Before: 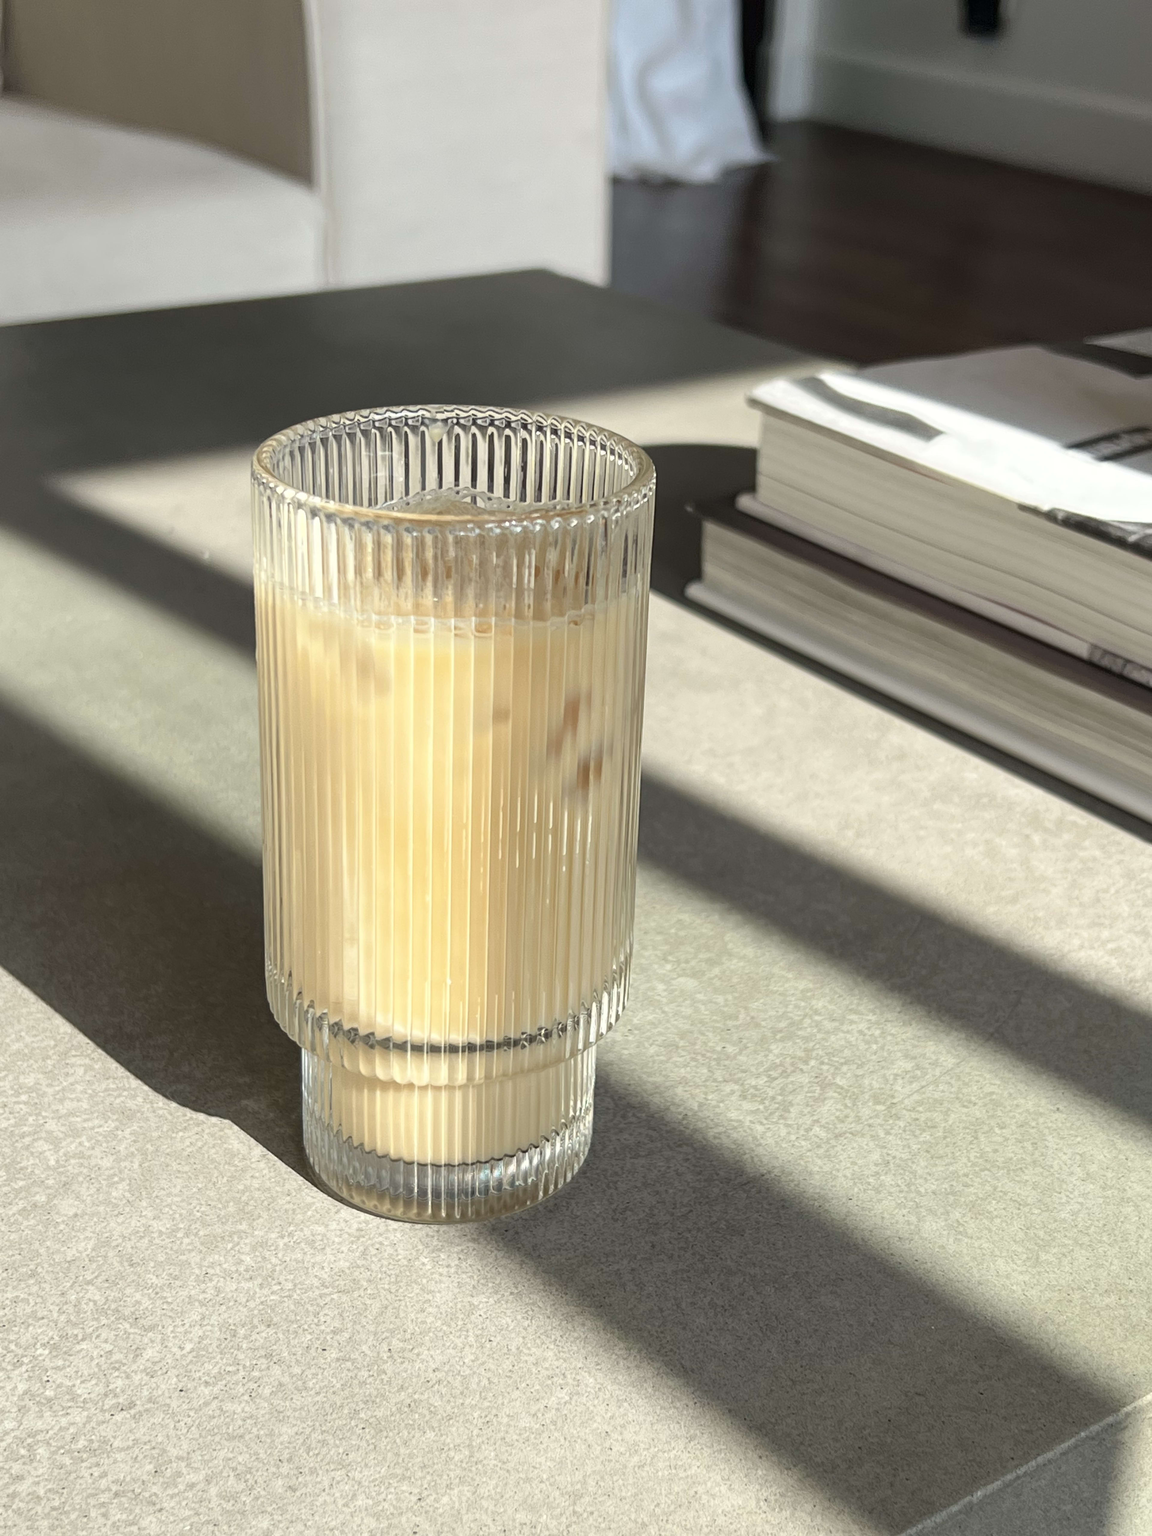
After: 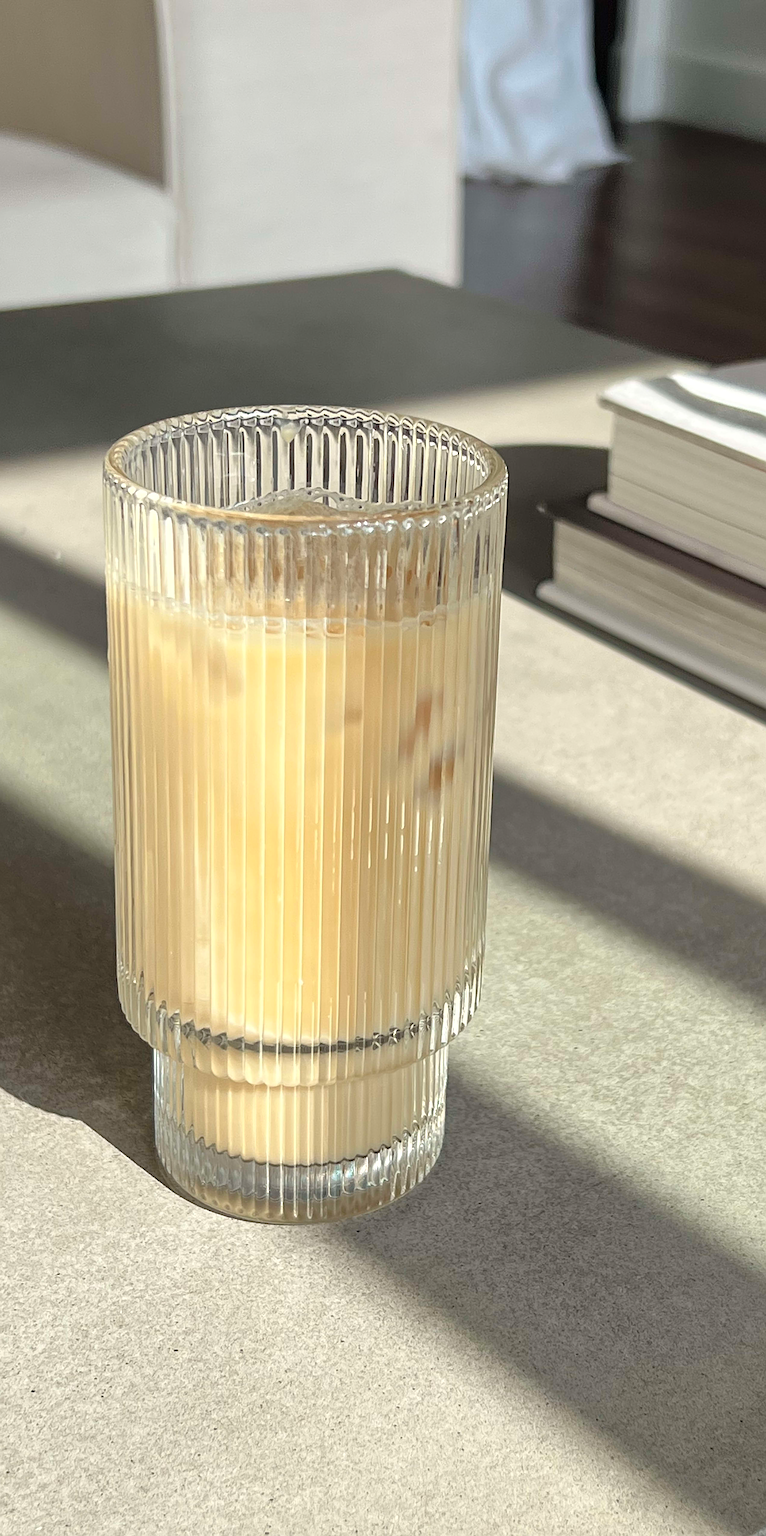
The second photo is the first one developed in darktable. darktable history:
crop and rotate: left 12.899%, right 20.554%
color correction: highlights b* -0.035
sharpen: radius 2.61, amount 0.697
tone equalizer: -8 EV 0.016 EV, -7 EV -0.015 EV, -6 EV 0.026 EV, -5 EV 0.043 EV, -4 EV 0.313 EV, -3 EV 0.625 EV, -2 EV 0.575 EV, -1 EV 0.198 EV, +0 EV 0.031 EV
base curve: preserve colors none
